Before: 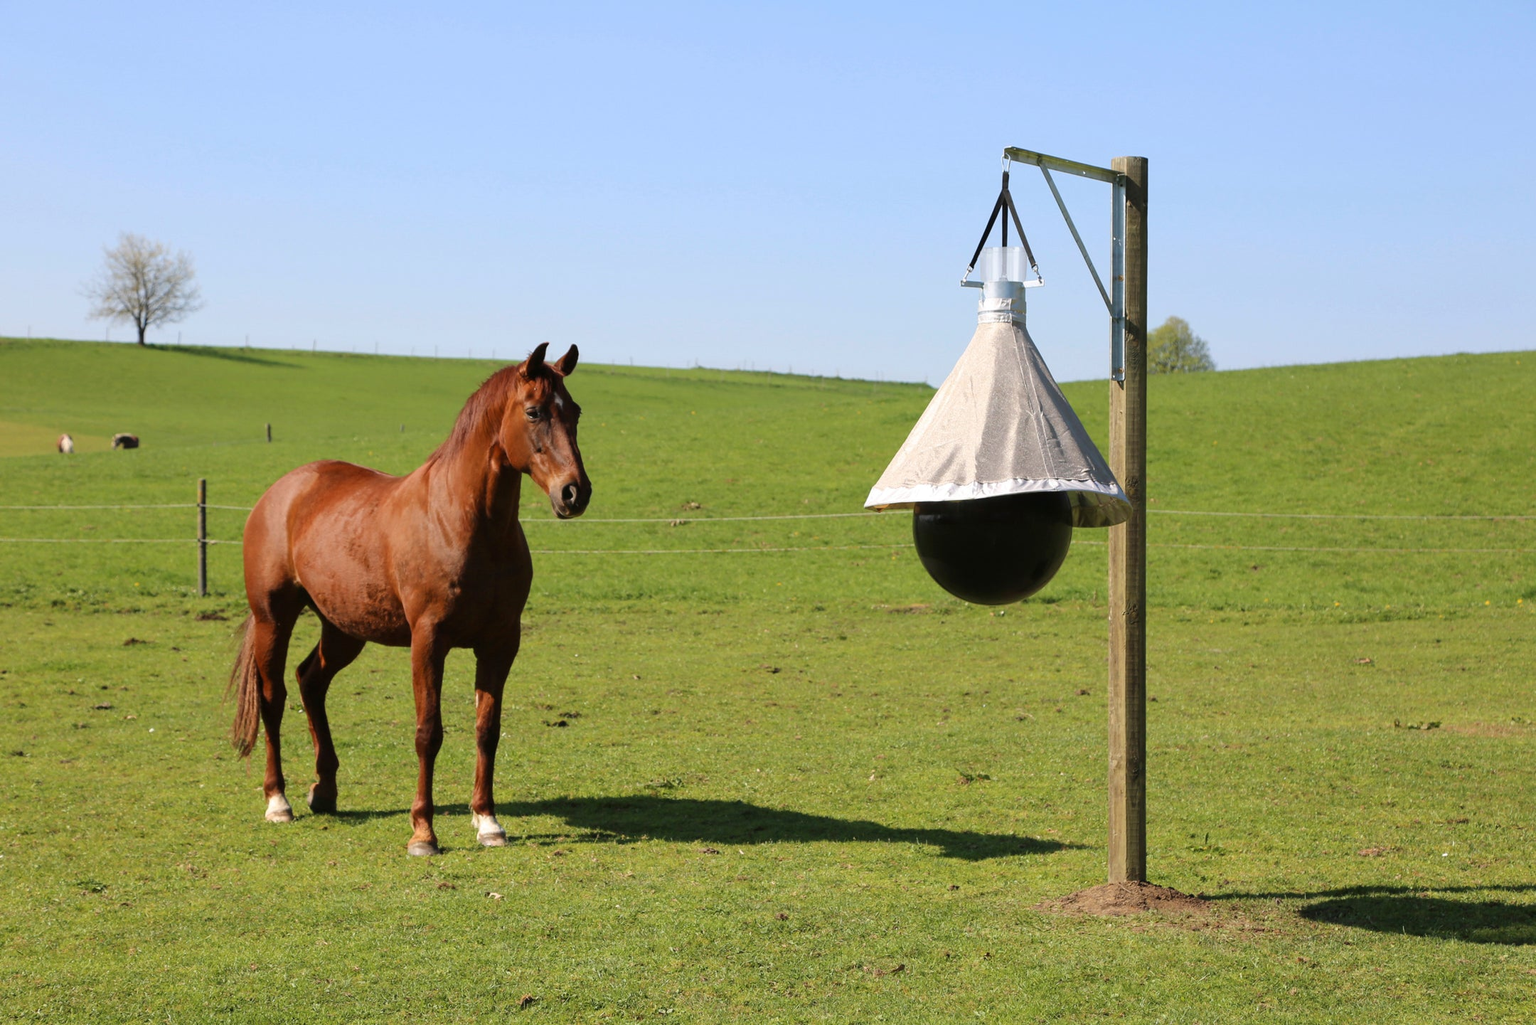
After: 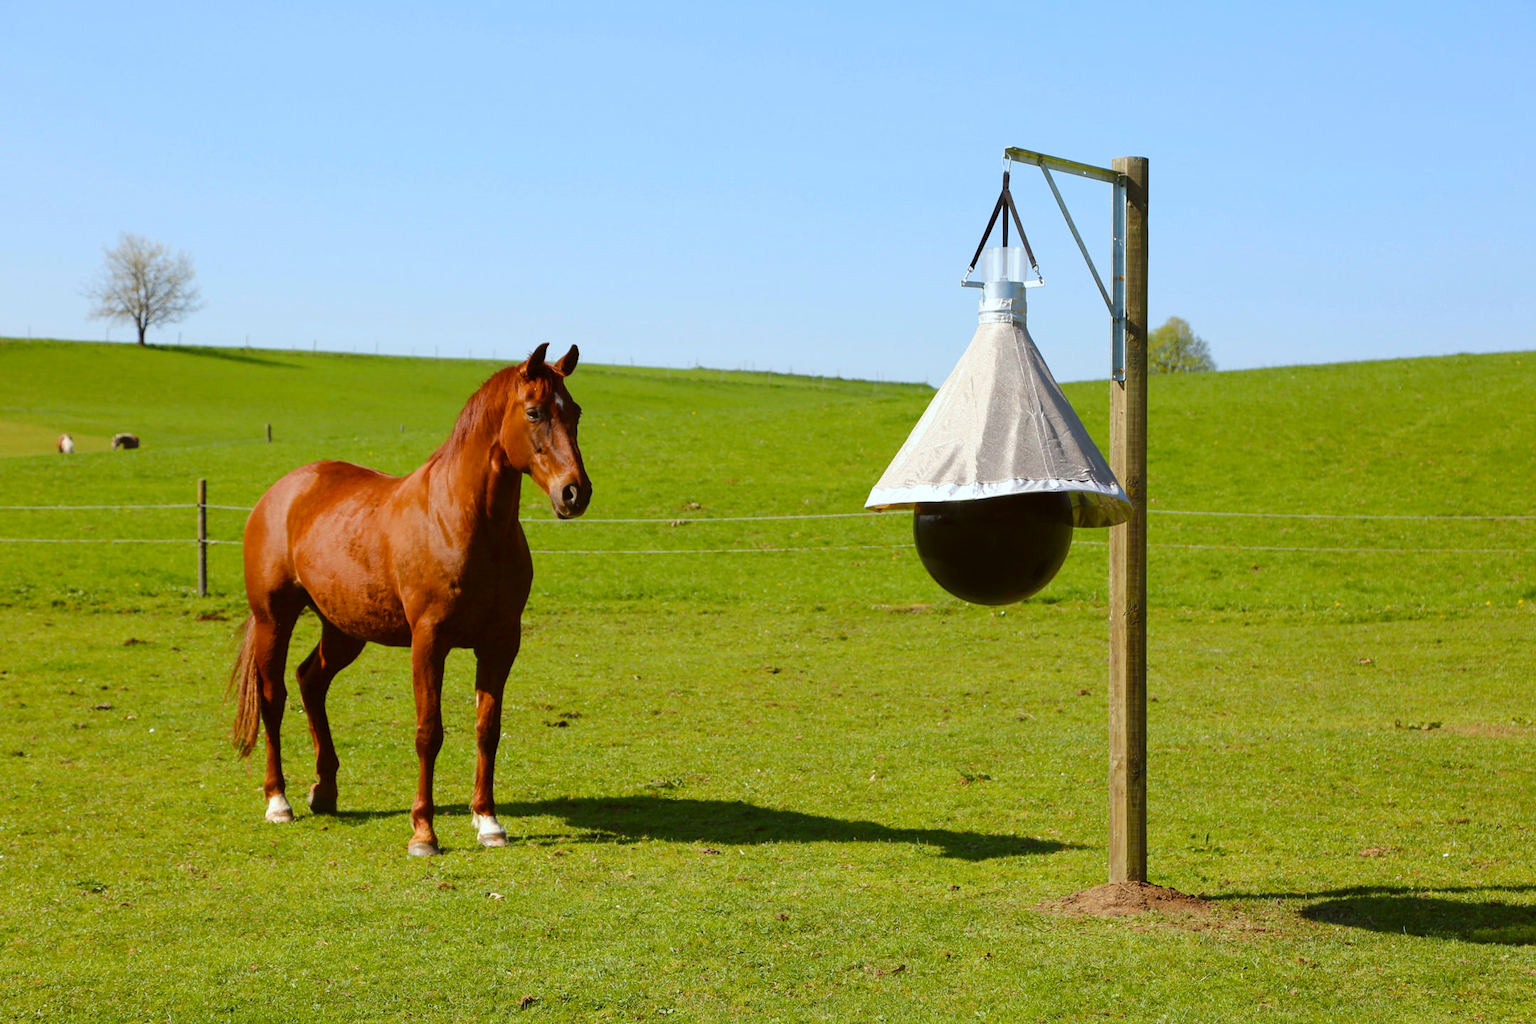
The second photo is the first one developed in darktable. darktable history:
color balance rgb: perceptual saturation grading › global saturation 35%, perceptual saturation grading › highlights -30%, perceptual saturation grading › shadows 35%, perceptual brilliance grading › global brilliance 3%, perceptual brilliance grading › highlights -3%, perceptual brilliance grading › shadows 3%
color correction: highlights a* -4.98, highlights b* -3.76, shadows a* 3.83, shadows b* 4.08
